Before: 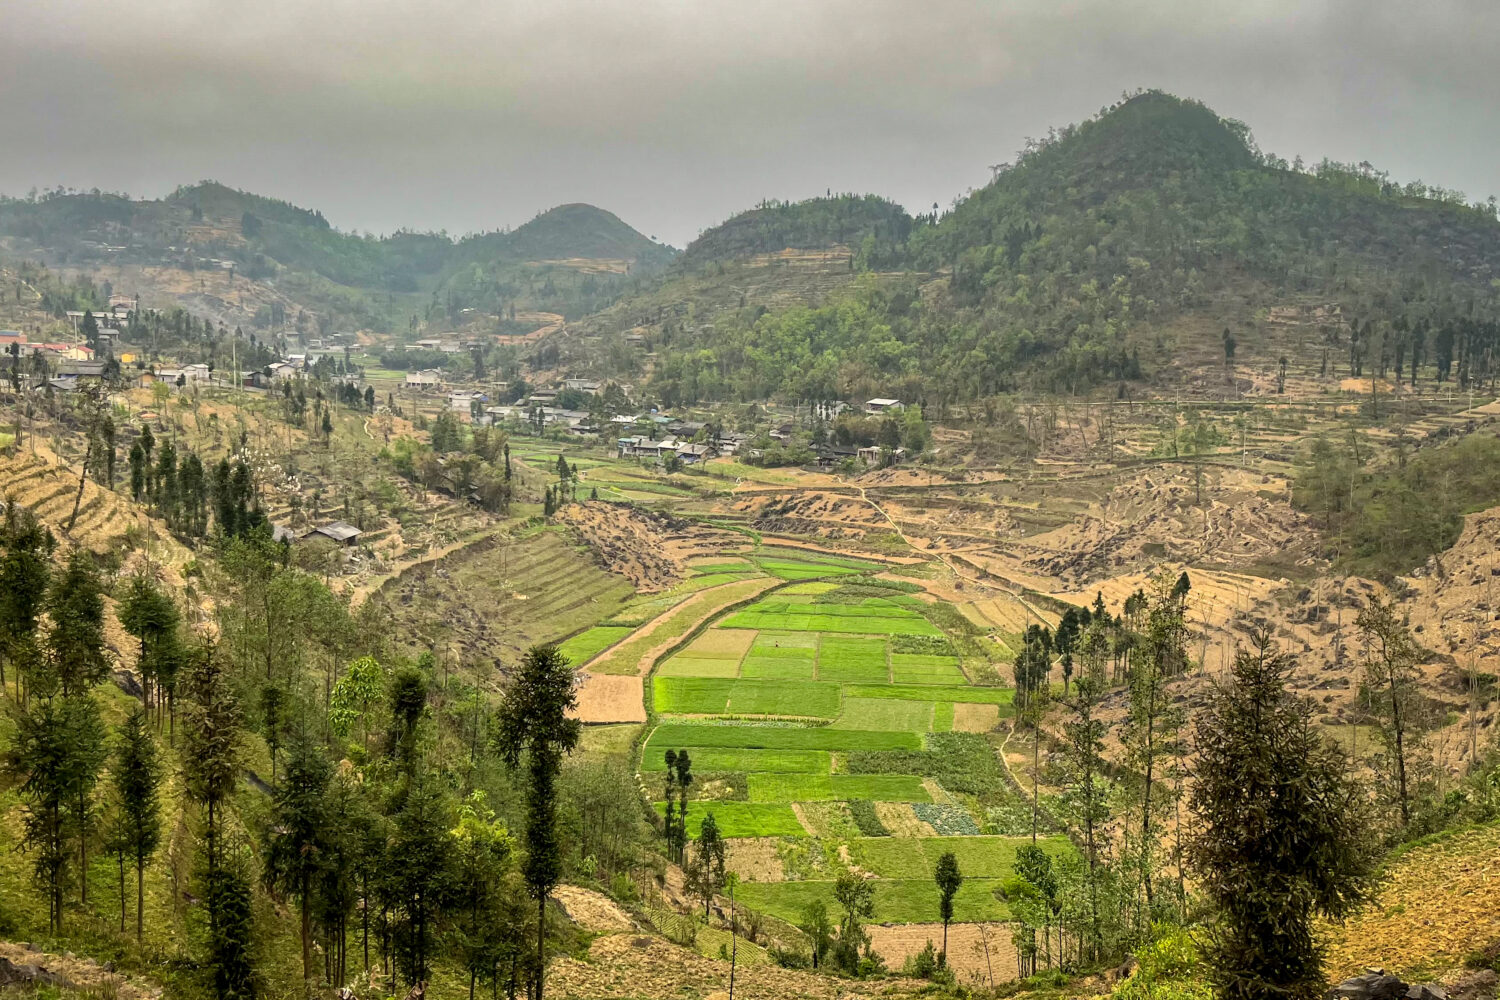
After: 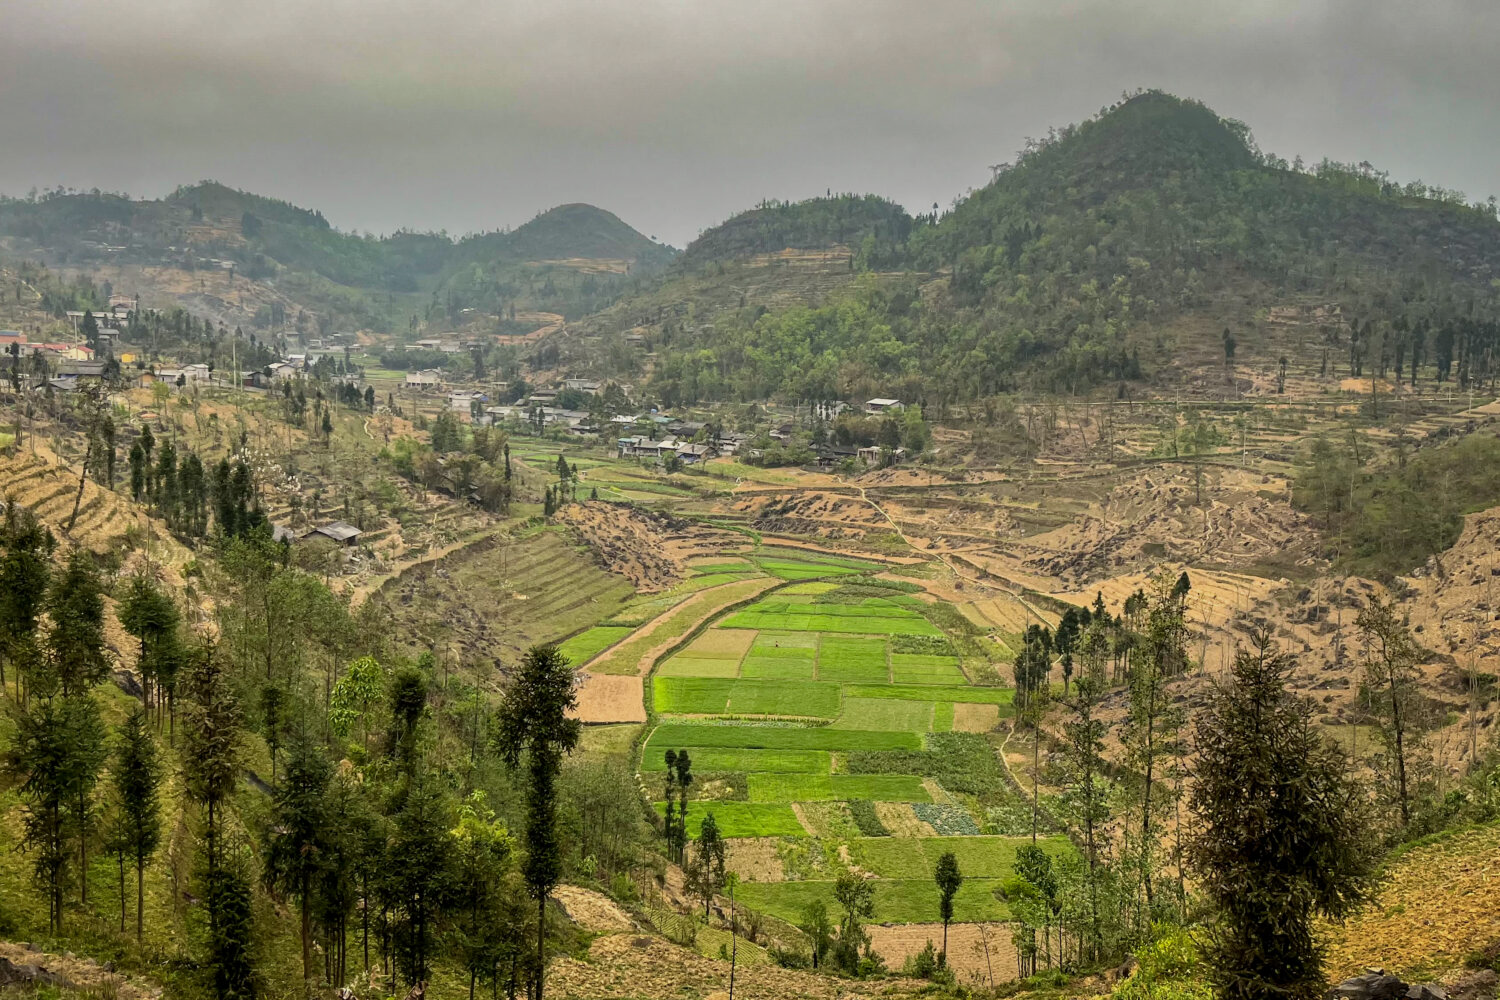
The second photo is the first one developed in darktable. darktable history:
exposure: exposure -0.299 EV, compensate highlight preservation false
